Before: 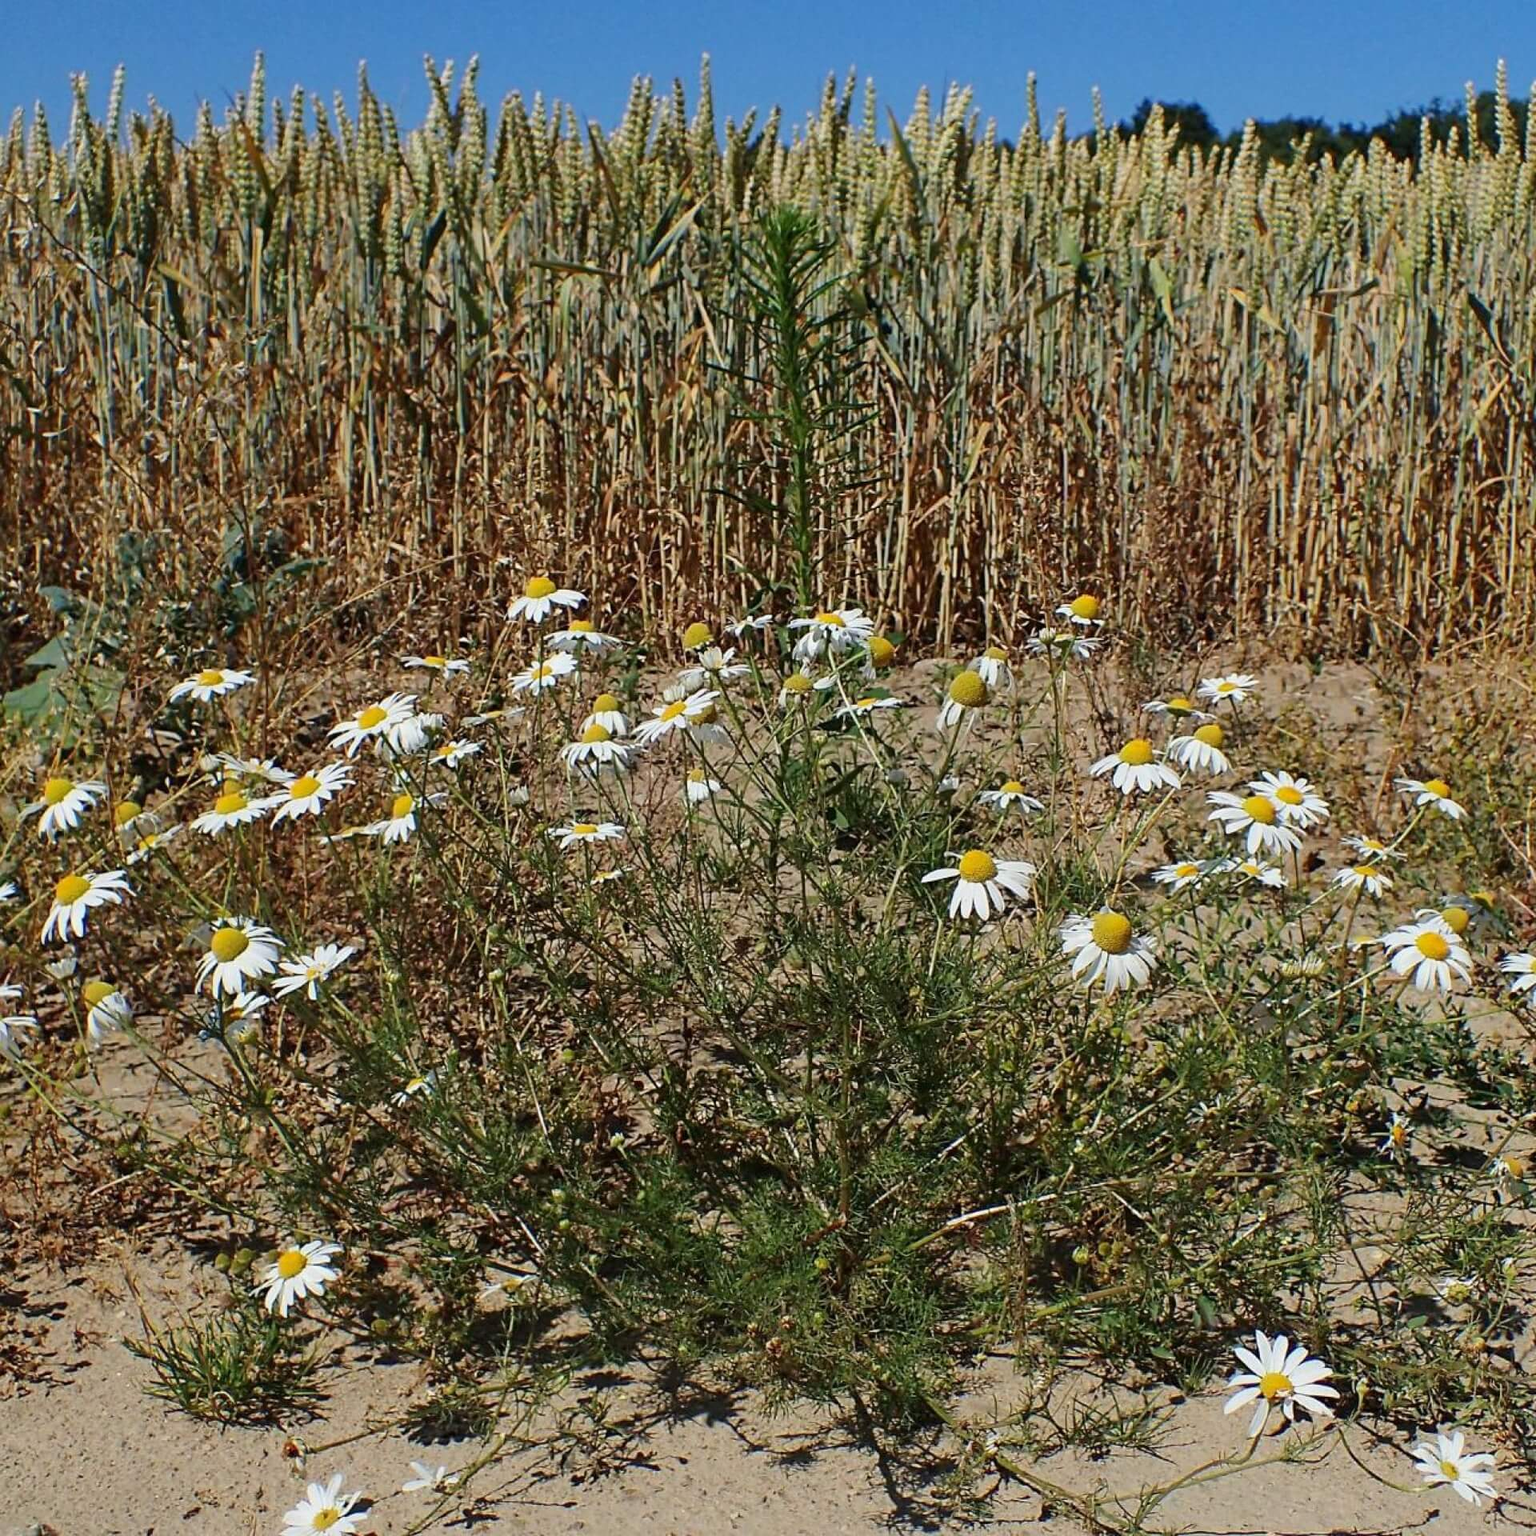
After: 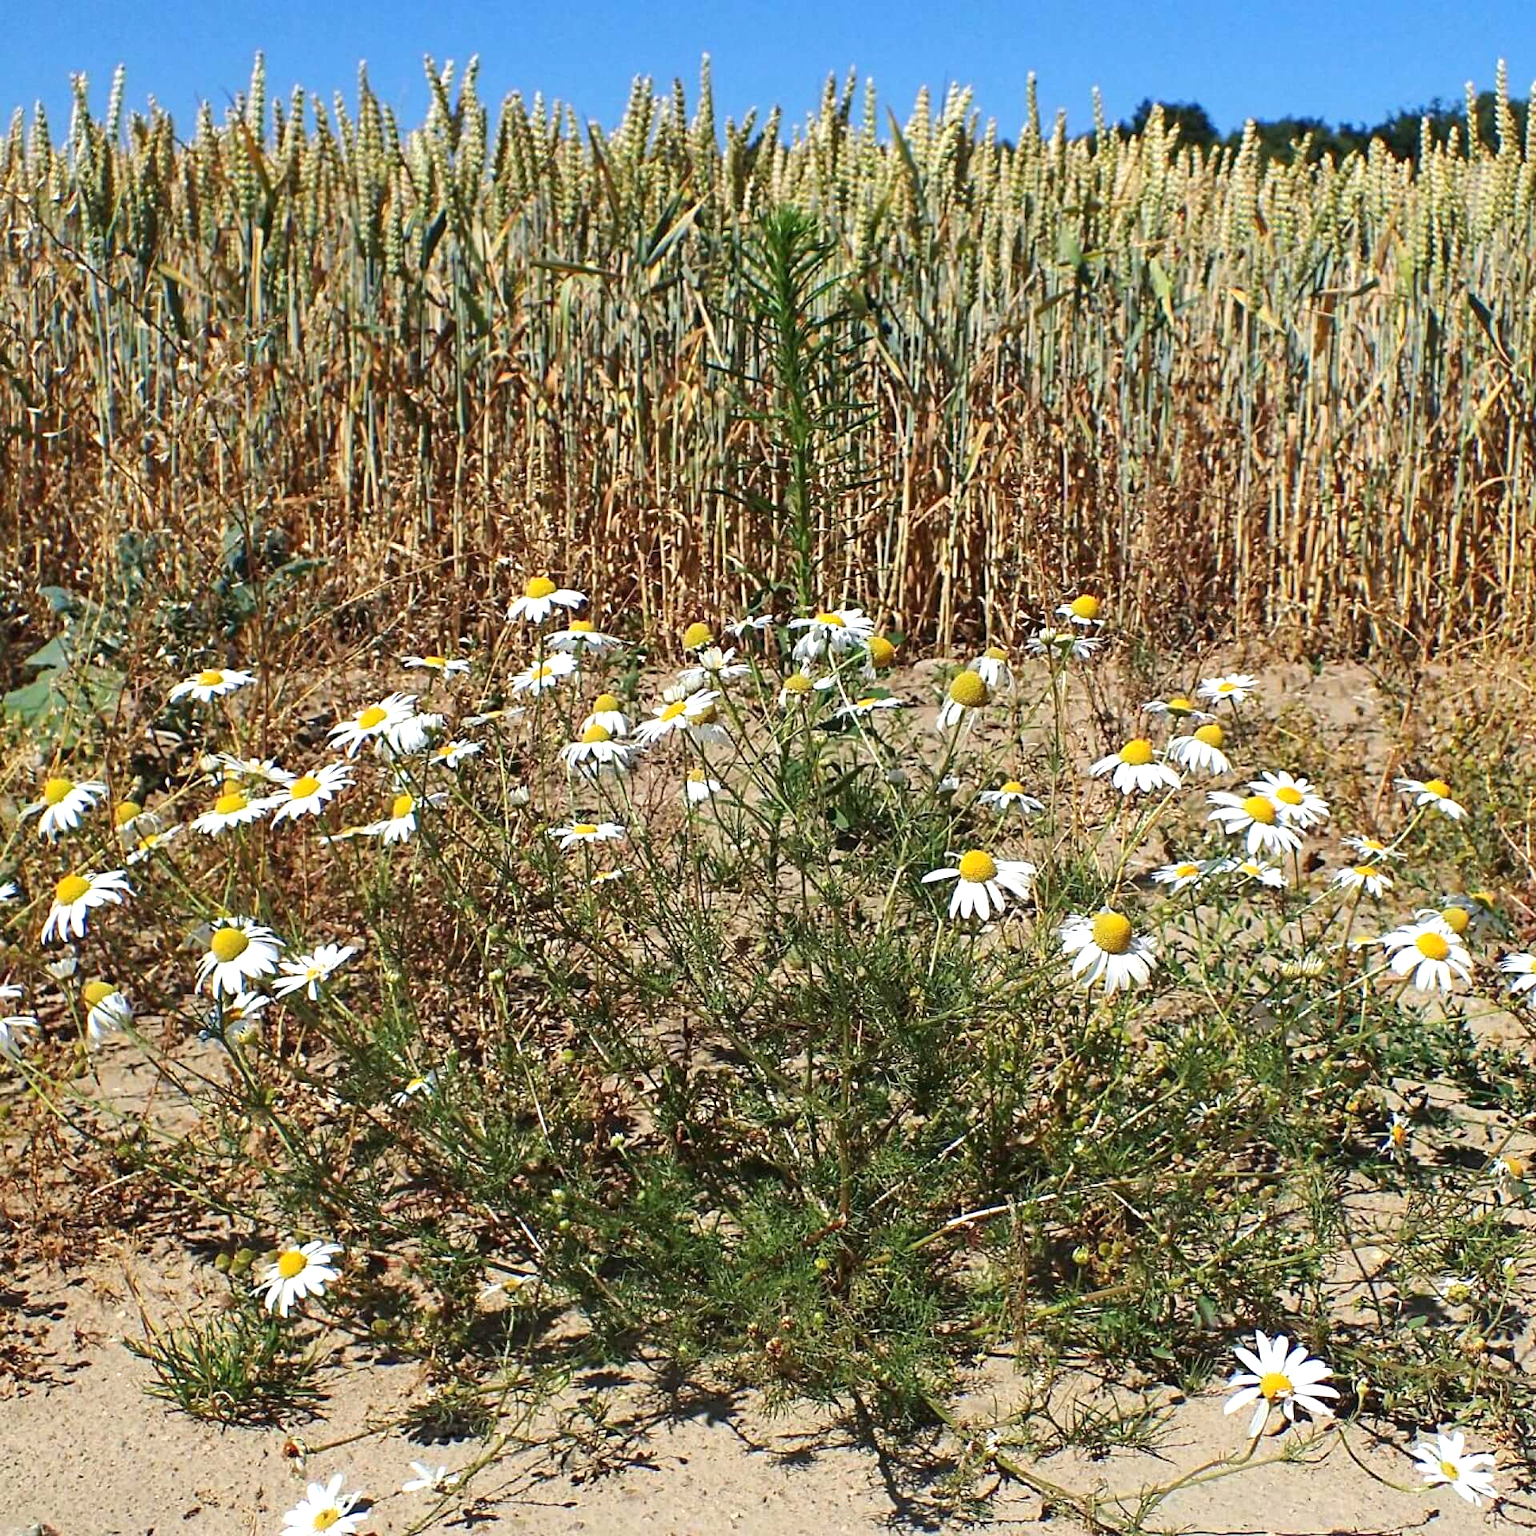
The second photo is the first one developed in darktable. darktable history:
exposure: black level correction 0, exposure 0.704 EV, compensate exposure bias true, compensate highlight preservation false
